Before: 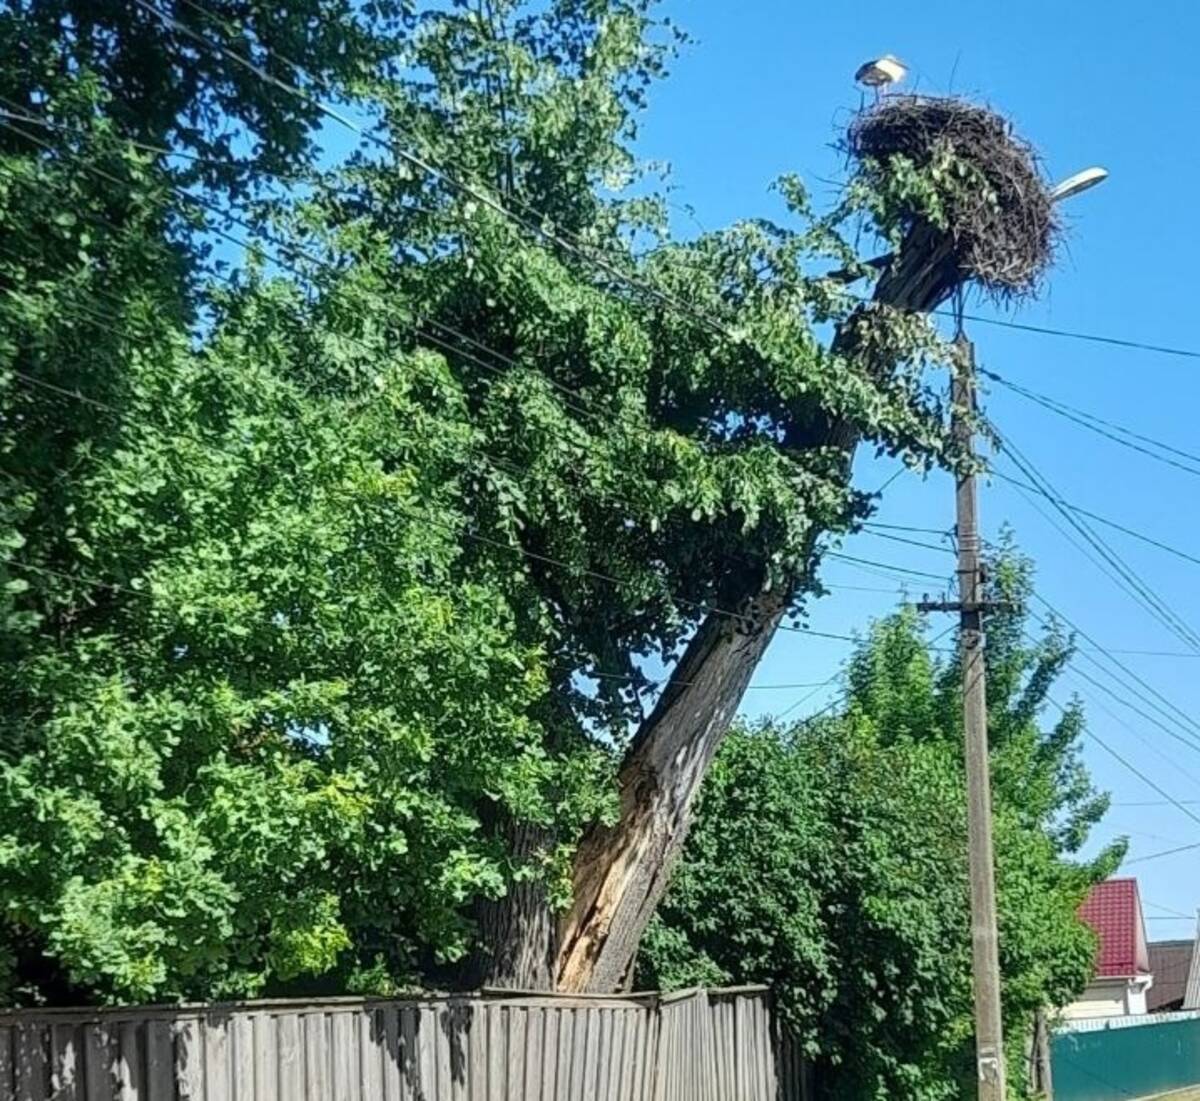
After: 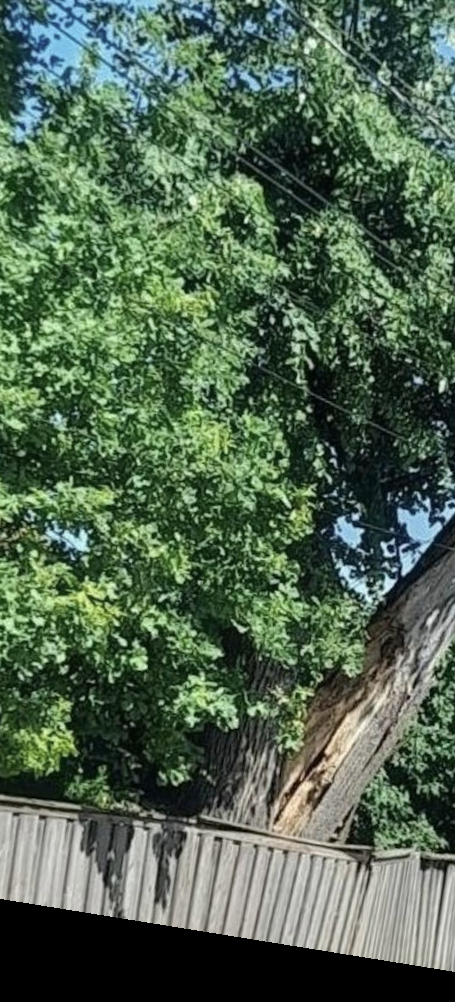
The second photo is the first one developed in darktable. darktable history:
color correction: saturation 0.8
crop and rotate: left 21.77%, top 18.528%, right 44.676%, bottom 2.997%
rotate and perspective: rotation 9.12°, automatic cropping off
tone equalizer: -8 EV -1.84 EV, -7 EV -1.16 EV, -6 EV -1.62 EV, smoothing diameter 25%, edges refinement/feathering 10, preserve details guided filter
